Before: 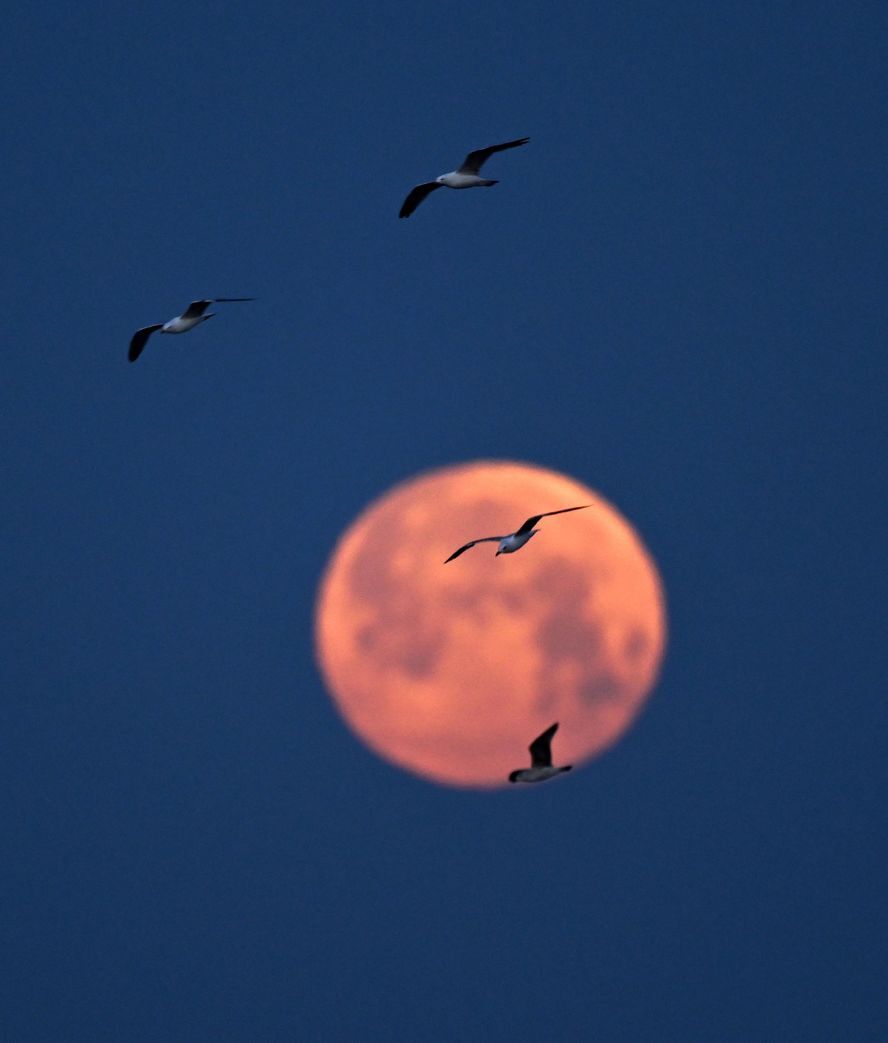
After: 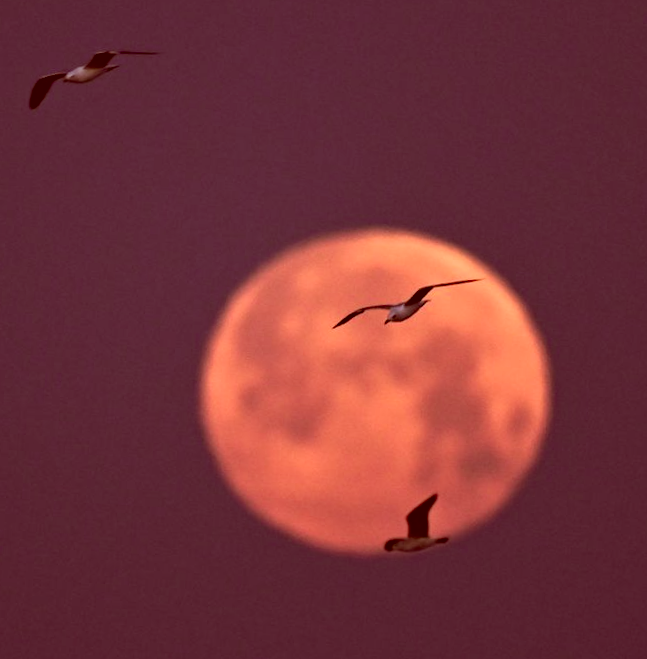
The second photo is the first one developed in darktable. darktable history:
crop and rotate: angle -3.37°, left 9.79%, top 20.73%, right 12.42%, bottom 11.82%
color correction: highlights a* 9.03, highlights b* 8.71, shadows a* 40, shadows b* 40, saturation 0.8
